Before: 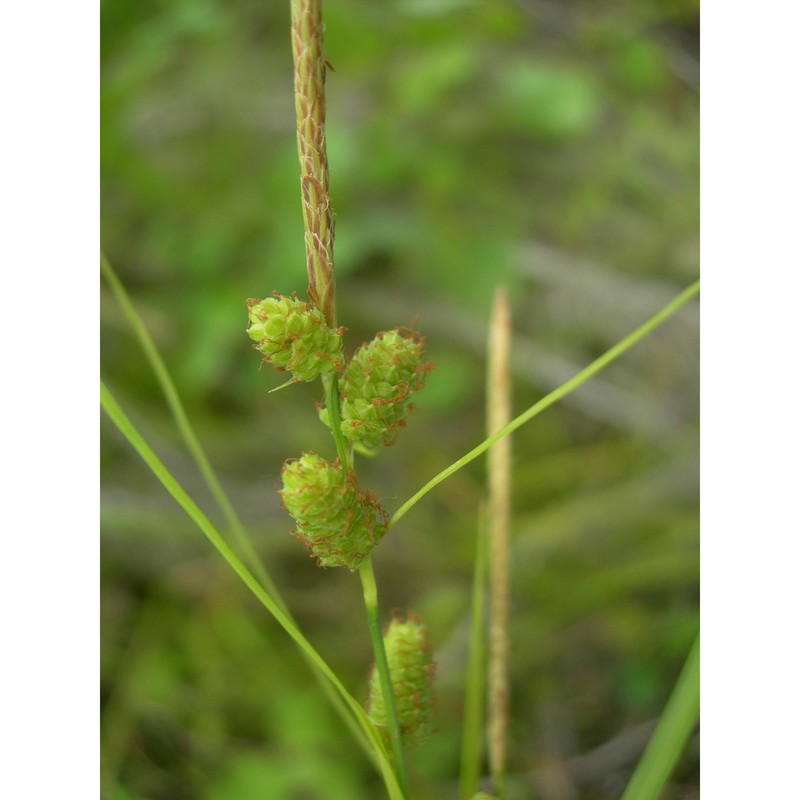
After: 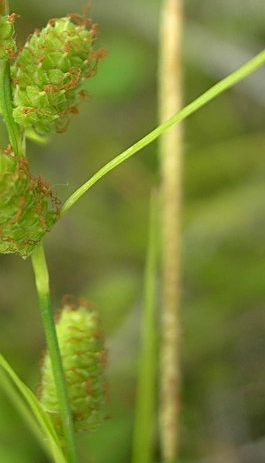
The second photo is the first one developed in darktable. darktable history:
tone equalizer: -8 EV -0.393 EV, -7 EV -0.418 EV, -6 EV -0.35 EV, -5 EV -0.221 EV, -3 EV 0.237 EV, -2 EV 0.354 EV, -1 EV 0.374 EV, +0 EV 0.403 EV, smoothing diameter 24.77%, edges refinement/feathering 6.82, preserve details guided filter
sharpen: on, module defaults
crop: left 41.079%, top 39.176%, right 25.684%, bottom 2.917%
